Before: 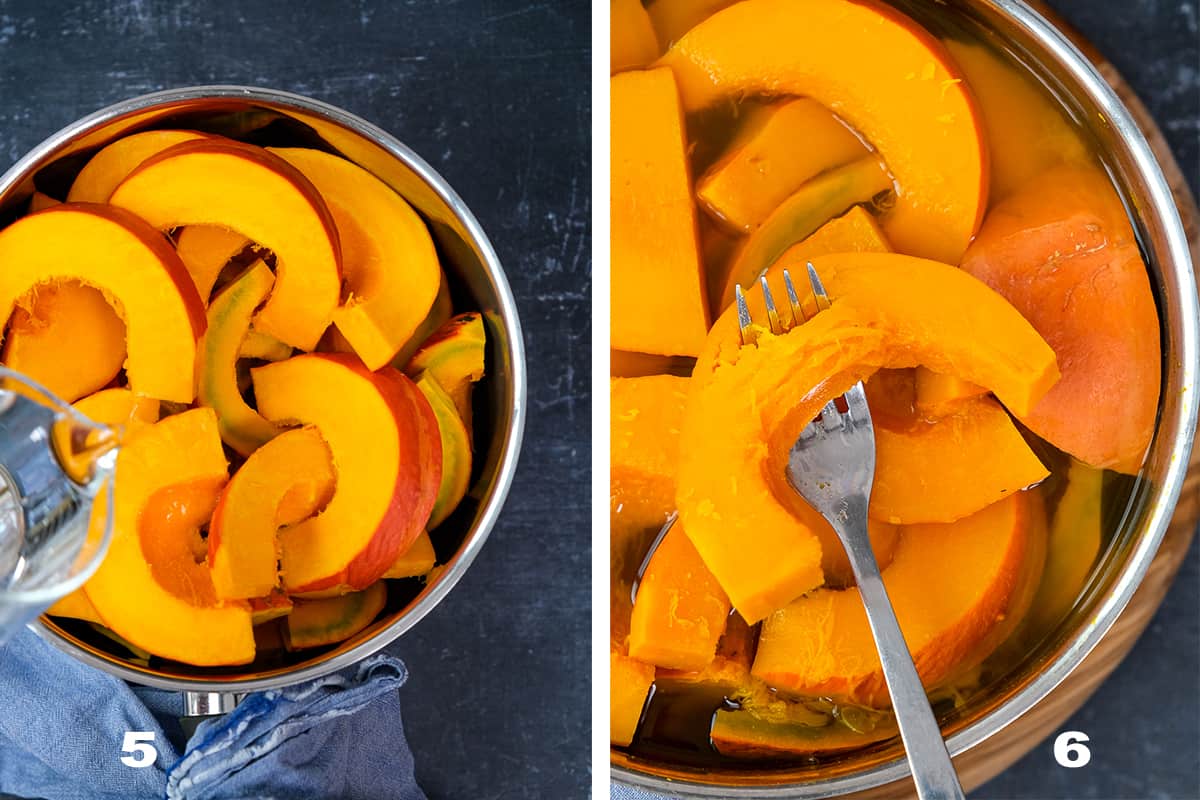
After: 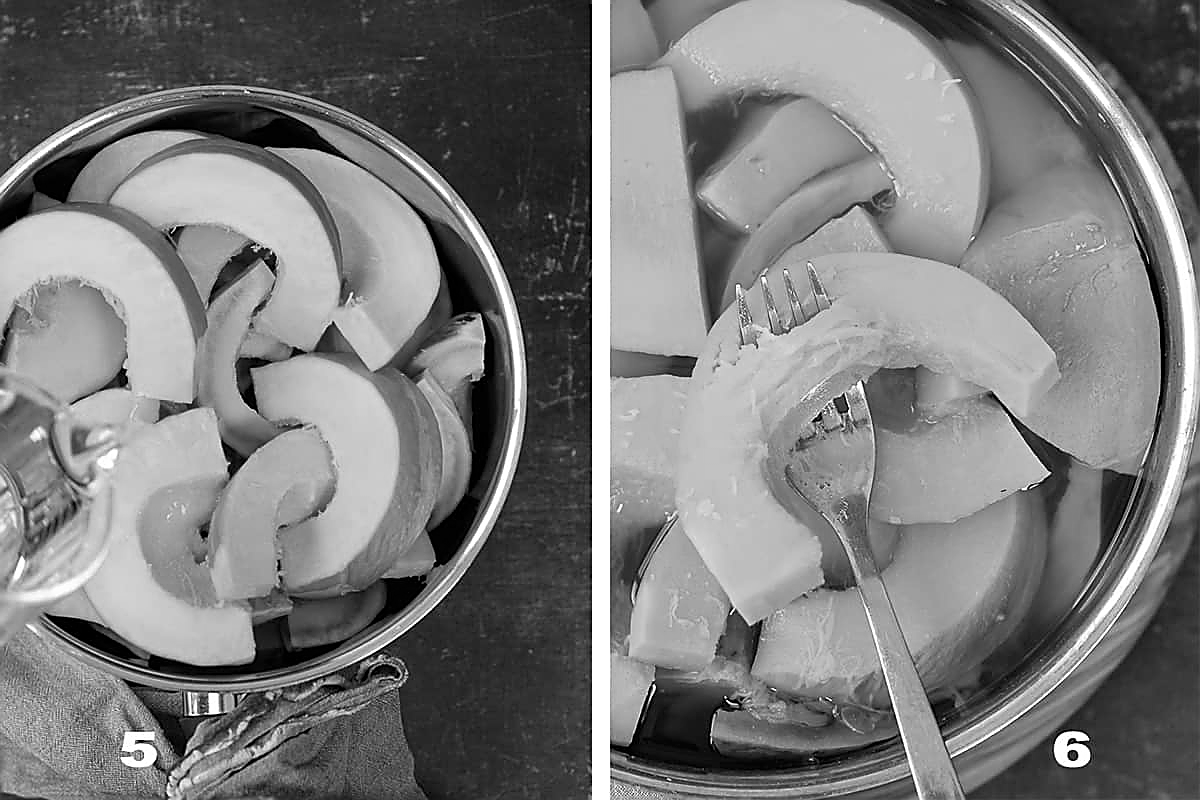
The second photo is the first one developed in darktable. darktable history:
sharpen: radius 1.4, amount 1.25, threshold 0.7
contrast brightness saturation: saturation -1
